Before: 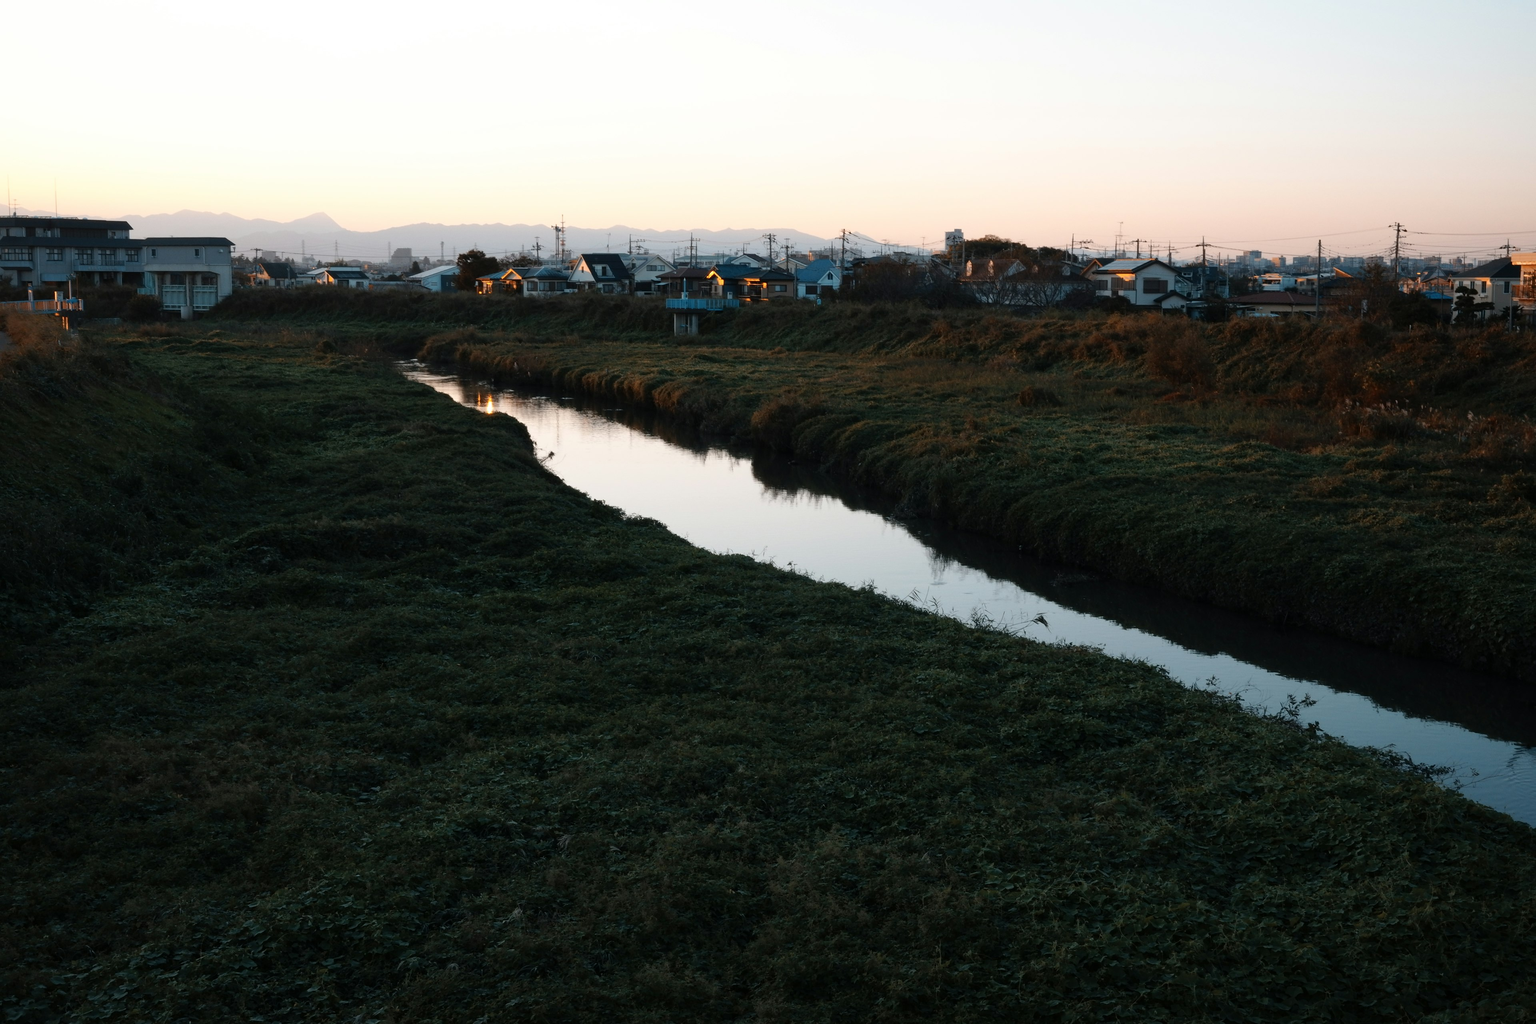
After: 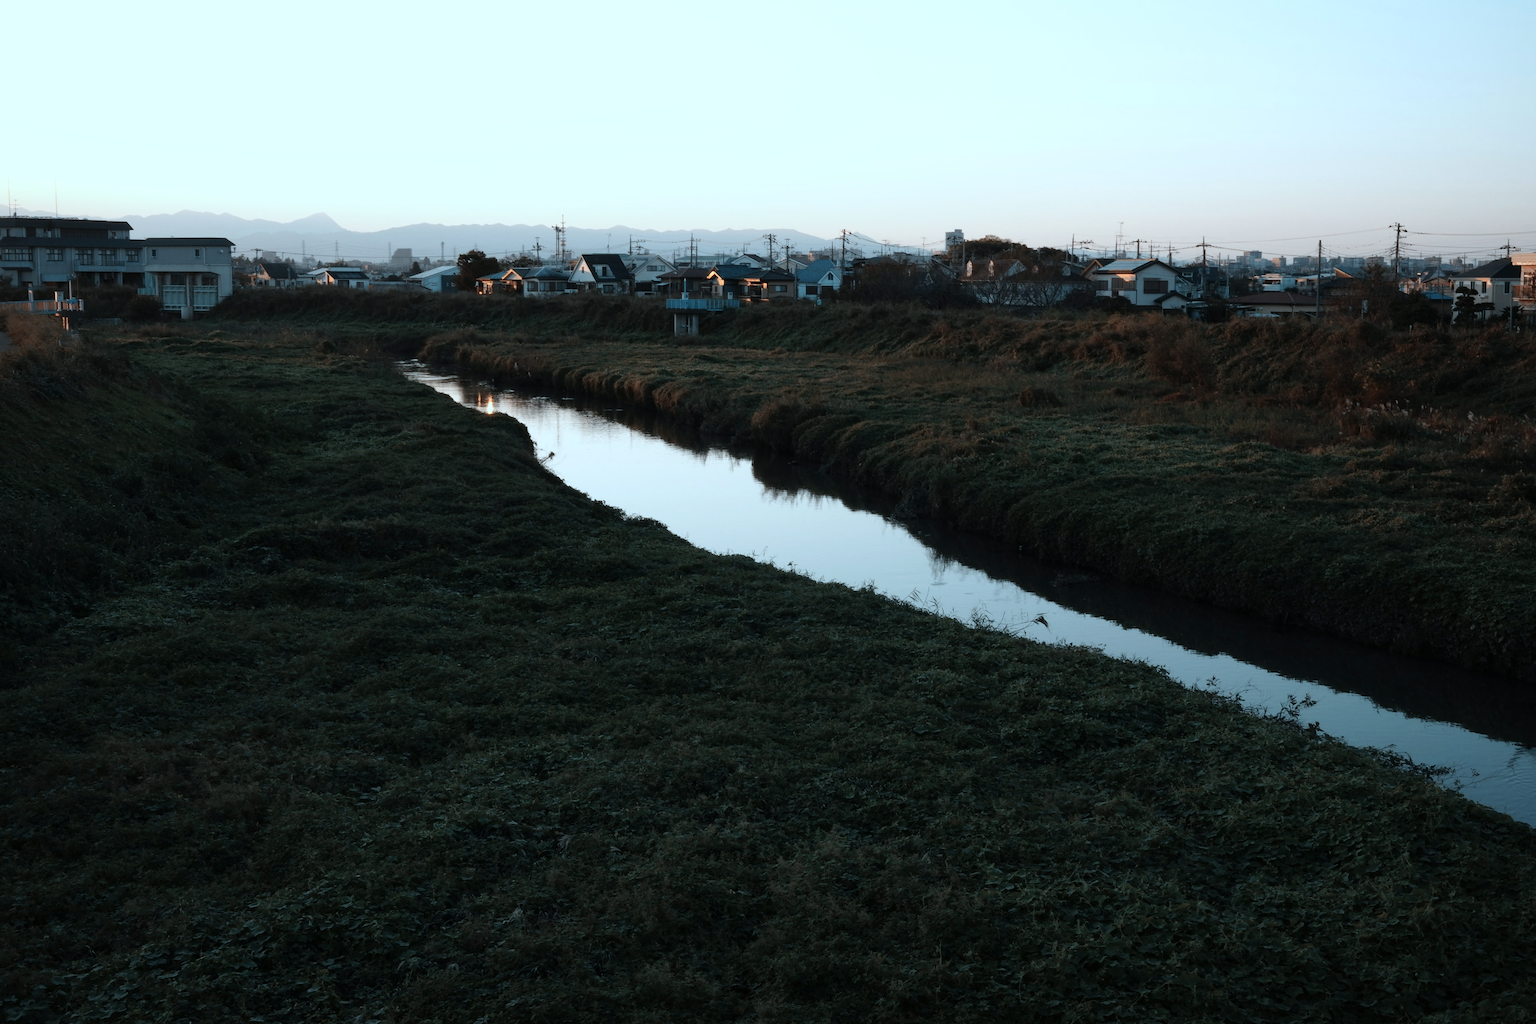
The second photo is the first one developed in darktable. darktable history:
color correction: highlights a* -12.69, highlights b* -18.03, saturation 0.702
color zones: curves: ch2 [(0, 0.5) (0.084, 0.497) (0.323, 0.335) (0.4, 0.497) (1, 0.5)]
